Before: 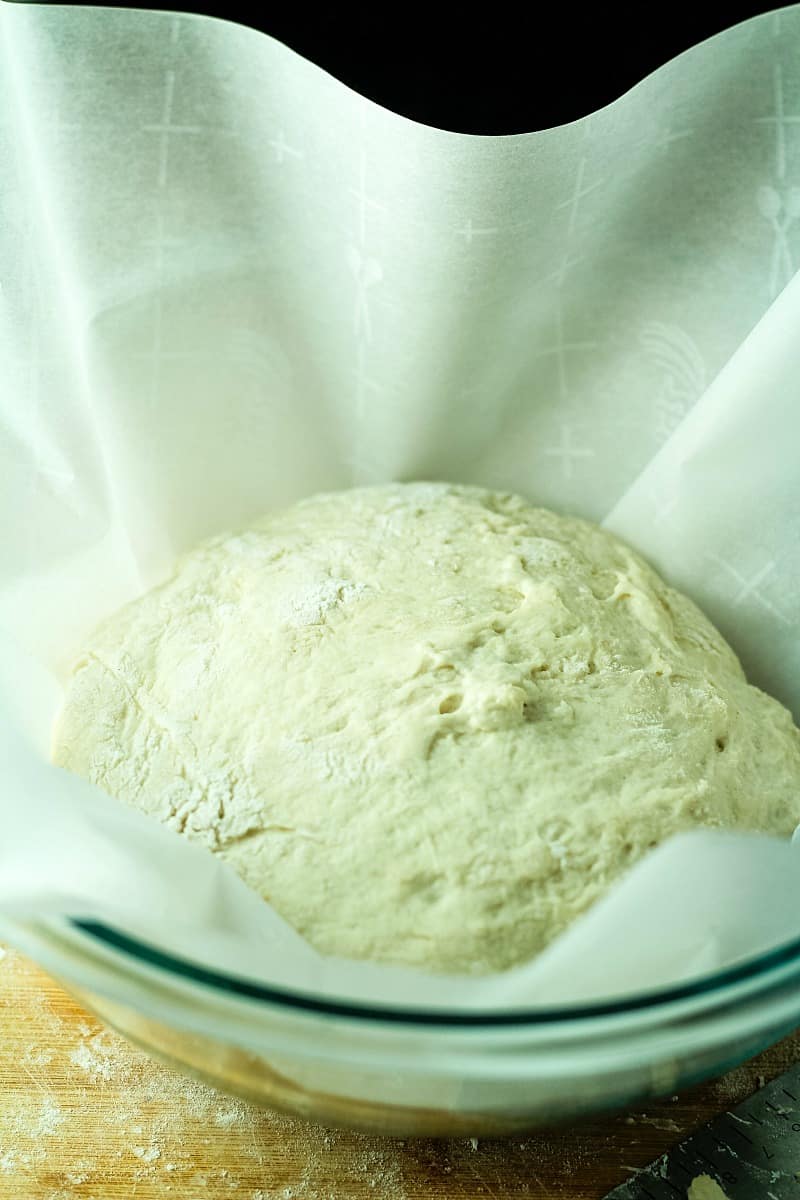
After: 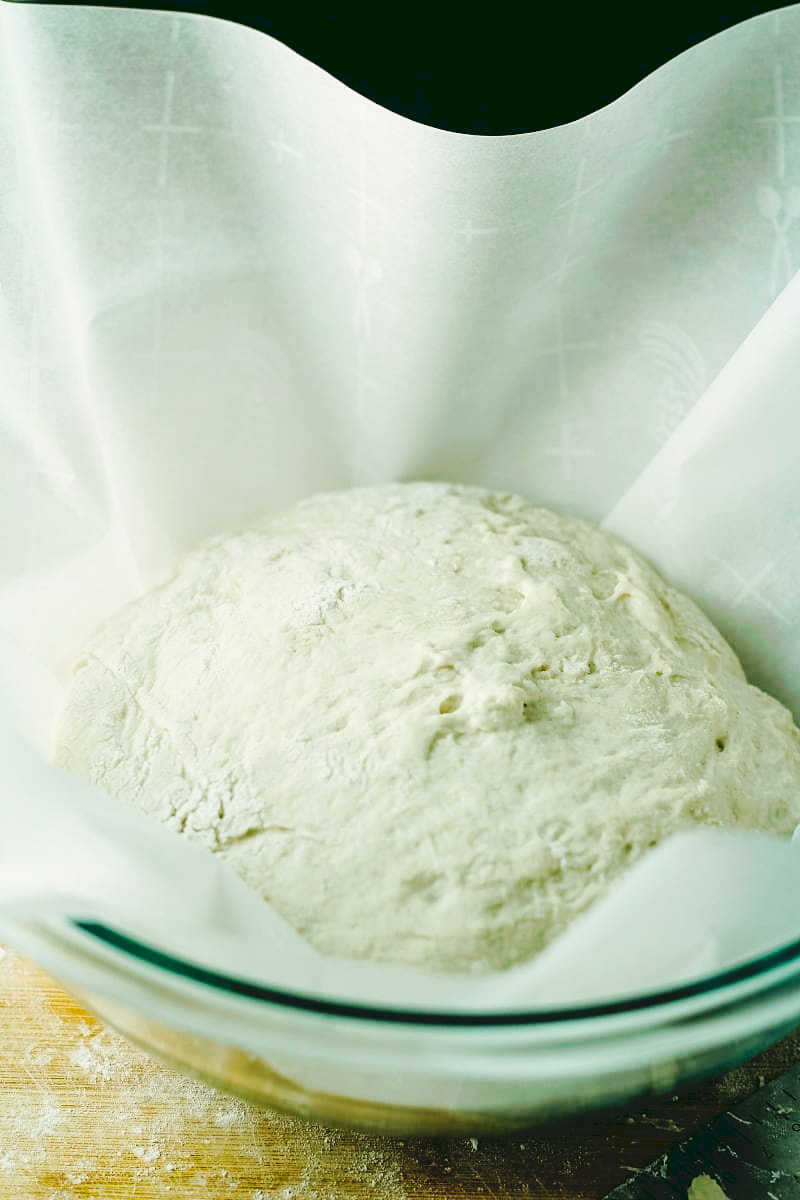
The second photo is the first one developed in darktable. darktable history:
tone curve: curves: ch0 [(0, 0) (0.003, 0.076) (0.011, 0.081) (0.025, 0.084) (0.044, 0.092) (0.069, 0.1) (0.1, 0.117) (0.136, 0.144) (0.177, 0.186) (0.224, 0.237) (0.277, 0.306) (0.335, 0.39) (0.399, 0.494) (0.468, 0.574) (0.543, 0.666) (0.623, 0.722) (0.709, 0.79) (0.801, 0.855) (0.898, 0.926) (1, 1)], preserve colors none
color look up table: target L [96.16, 91.66, 88.54, 82.46, 68.8, 59.36, 53.57, 55.19, 41.74, 57.71, 30.26, 30.03, 6.835, 200.37, 80.67, 77.72, 72.47, 71.58, 68.31, 65.96, 53.31, 49.31, 48.08, 45.85, 30.91, 30.85, 22.99, 17.86, 87.9, 74.1, 65.96, 66.04, 56.78, 51.36, 45.89, 42.46, 43.58, 36.22, 13.37, 2.116, 95.34, 87.5, 80.51, 77.34, 67.84, 58.93, 50.61, 37.16, 40.48], target a [-2.143, -20.55, -22.9, -40.26, -52.48, -30.27, -51.28, -20.8, -33.97, -46.97, -26.53, -10.37, -21.72, 0, 8.289, -0.141, 28.23, 38.34, 6.685, 41.62, 20.72, 68.96, 40.34, 58.77, 6.011, 43.89, 39.4, 27.48, 17.89, 51.39, 61.1, 73.2, 78.12, 51.36, 71.23, 38.59, 64.23, 17.51, 22.17, -3.72, -0.495, -54.61, -34.61, -33.41, -7.847, -25.62, -3.955, -11.38, -22.48], target b [13.35, 46.25, 5.262, 28.46, 21.62, 44.92, 34.45, 25.86, 26.94, 9.785, 21.15, 34.01, 10.96, 0, 40.93, 76.67, 72.25, 16.05, 10.19, 47.44, 30.77, 58.55, 50.55, 31.85, 3.647, 52.26, 5.141, 30.09, -15.34, -36.77, -6.942, -51.55, -33.19, -36.81, -6.863, -13.85, -55.65, -66.44, -41.33, -16.04, 0.42, -13.27, -25.56, -0.102, -22.73, -33.37, -46.32, -19.62, -3.631], num patches 49
